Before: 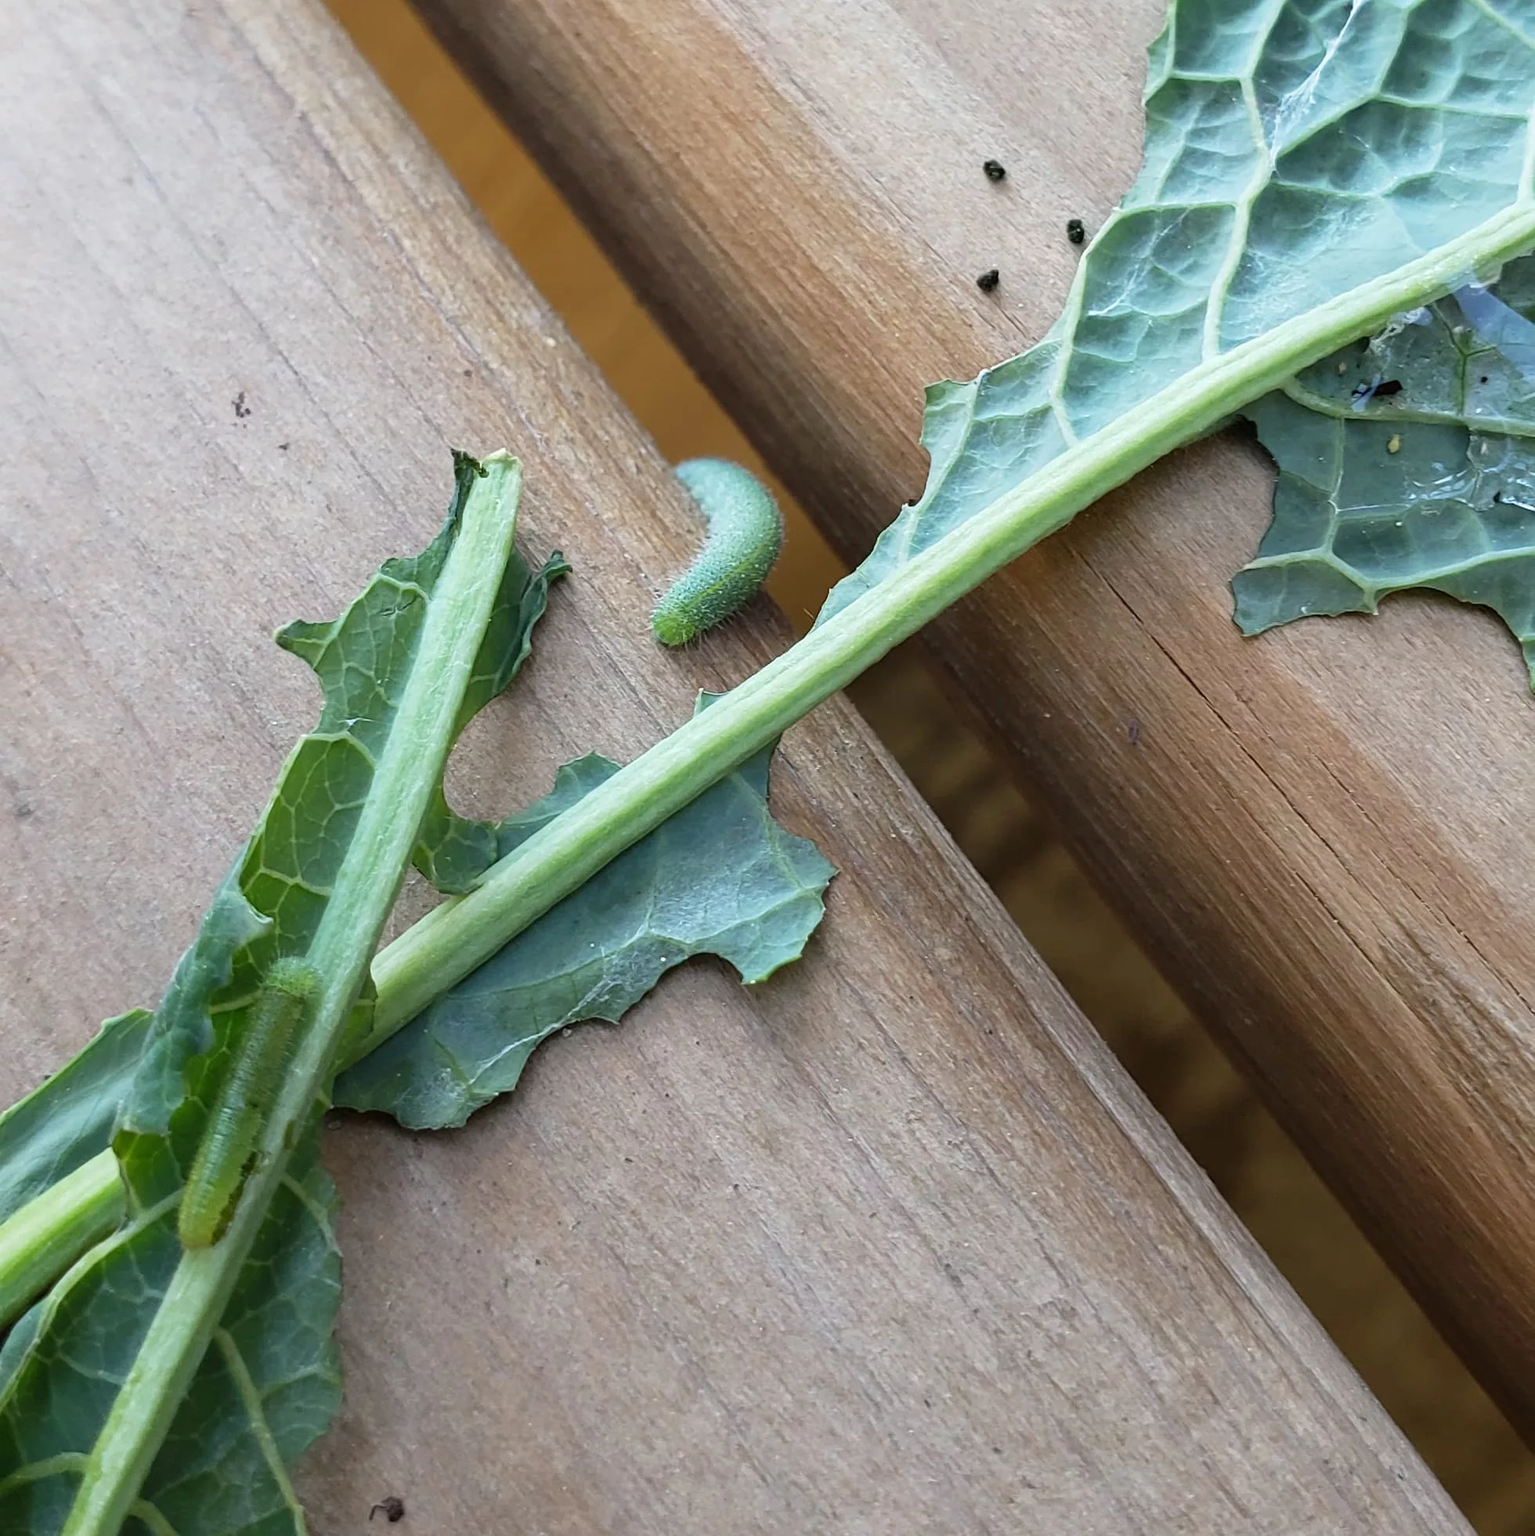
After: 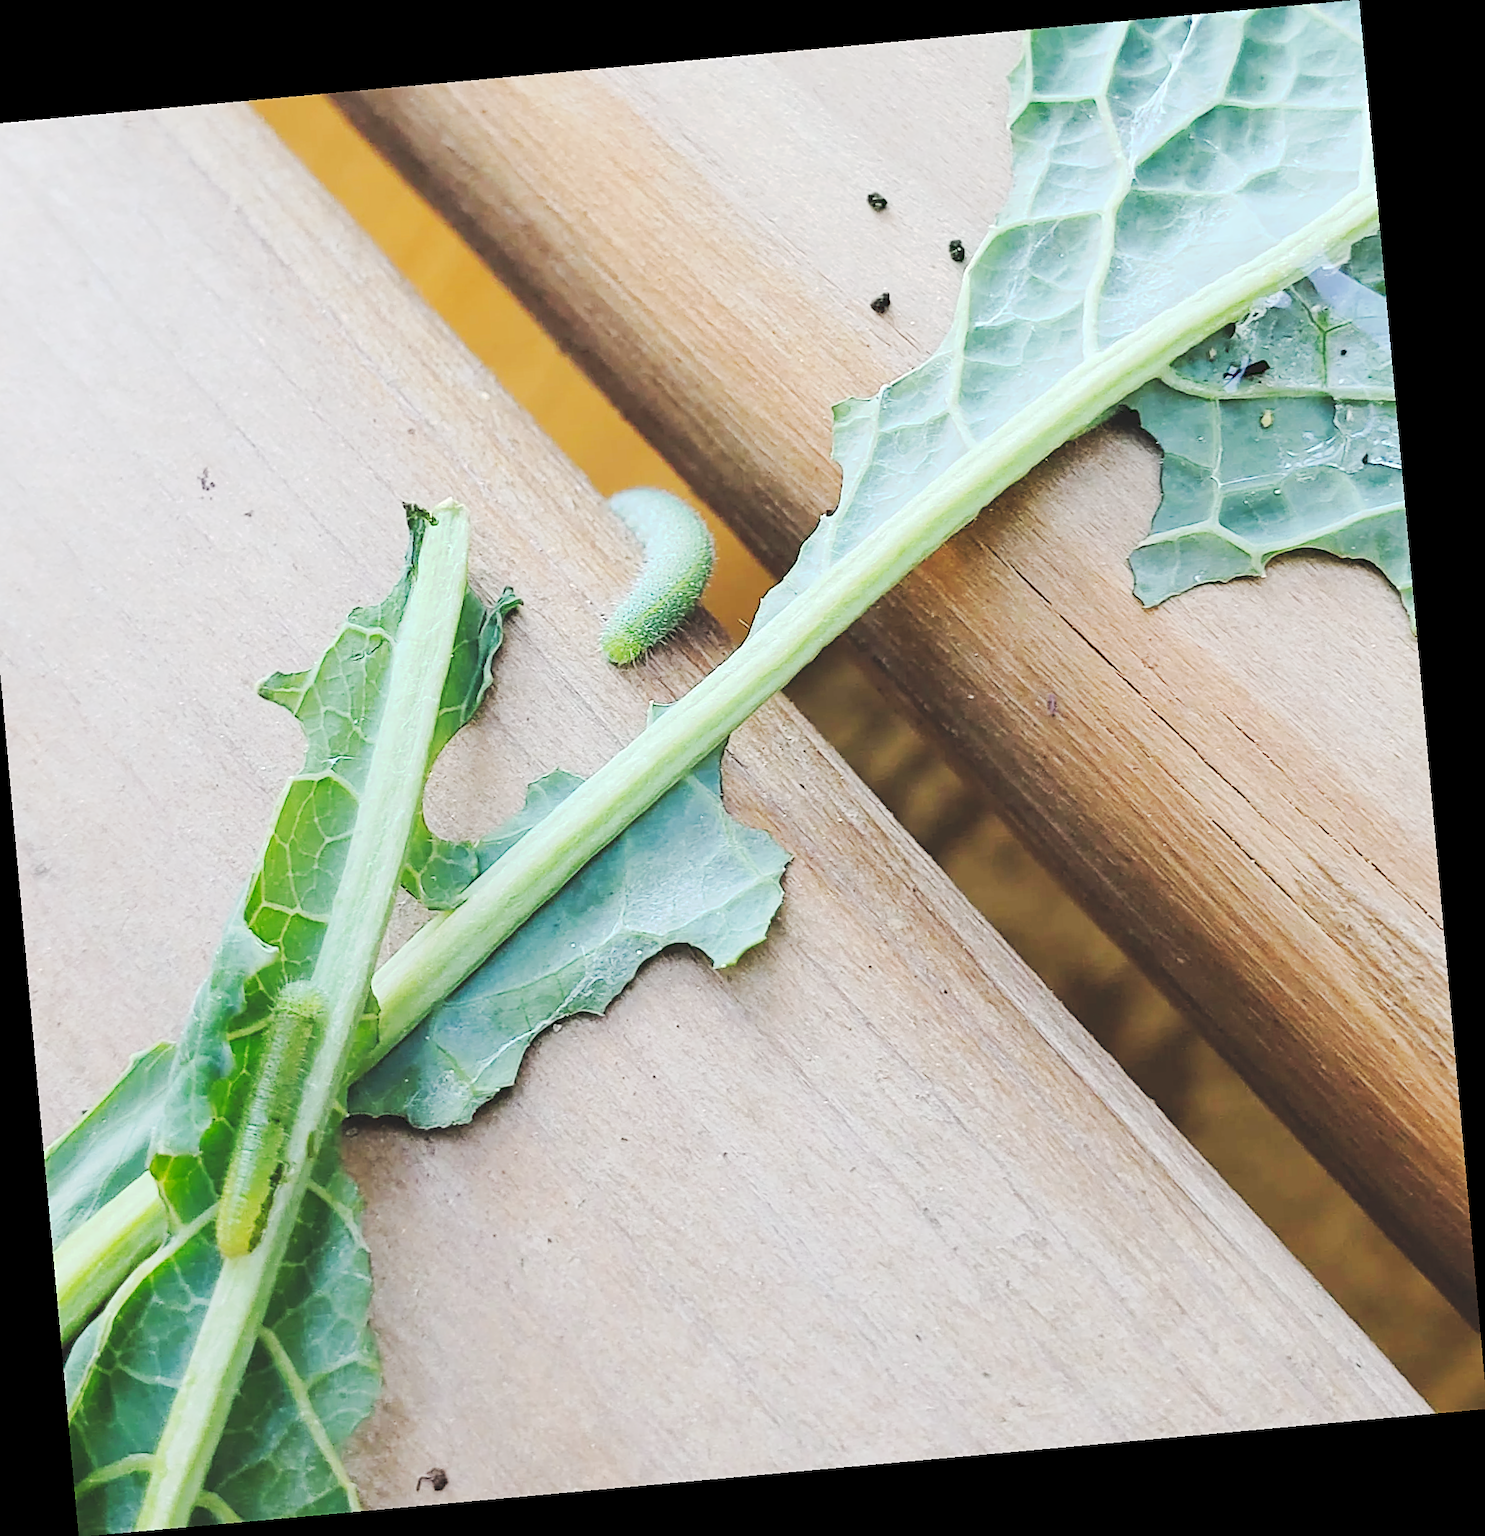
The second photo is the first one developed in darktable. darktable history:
contrast brightness saturation: brightness 0.28
crop and rotate: left 3.238%
rotate and perspective: rotation -5.2°, automatic cropping off
tone curve: curves: ch0 [(0, 0) (0.003, 0.13) (0.011, 0.13) (0.025, 0.134) (0.044, 0.136) (0.069, 0.139) (0.1, 0.144) (0.136, 0.151) (0.177, 0.171) (0.224, 0.2) (0.277, 0.247) (0.335, 0.318) (0.399, 0.412) (0.468, 0.536) (0.543, 0.659) (0.623, 0.746) (0.709, 0.812) (0.801, 0.871) (0.898, 0.915) (1, 1)], preserve colors none
sharpen: amount 0.55
